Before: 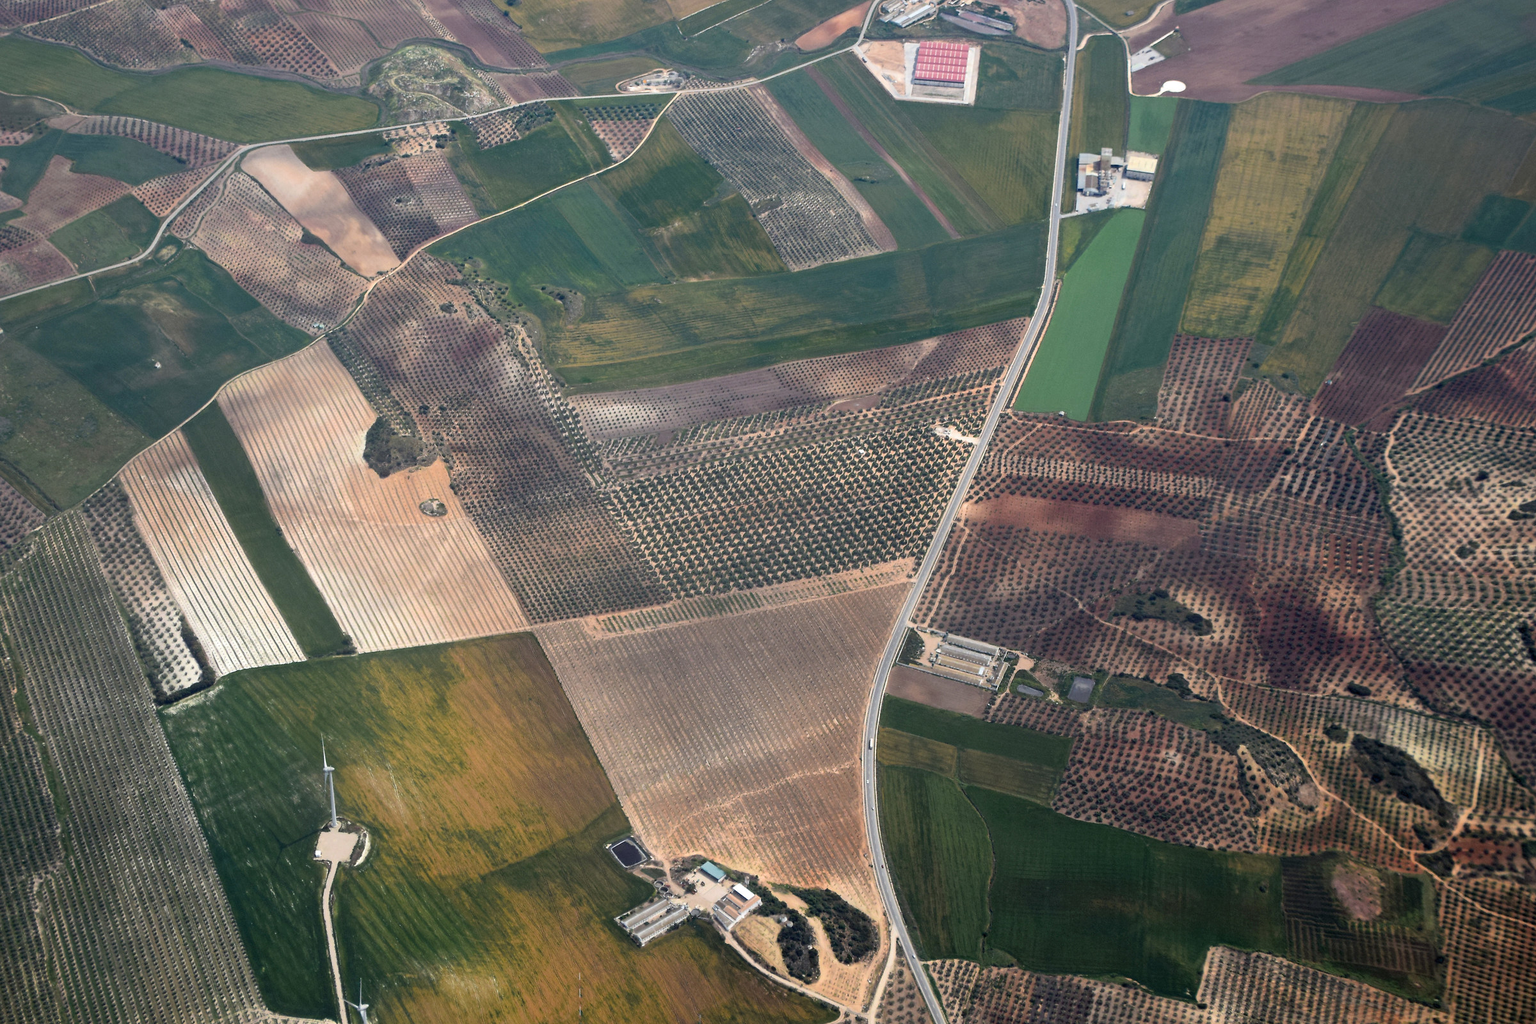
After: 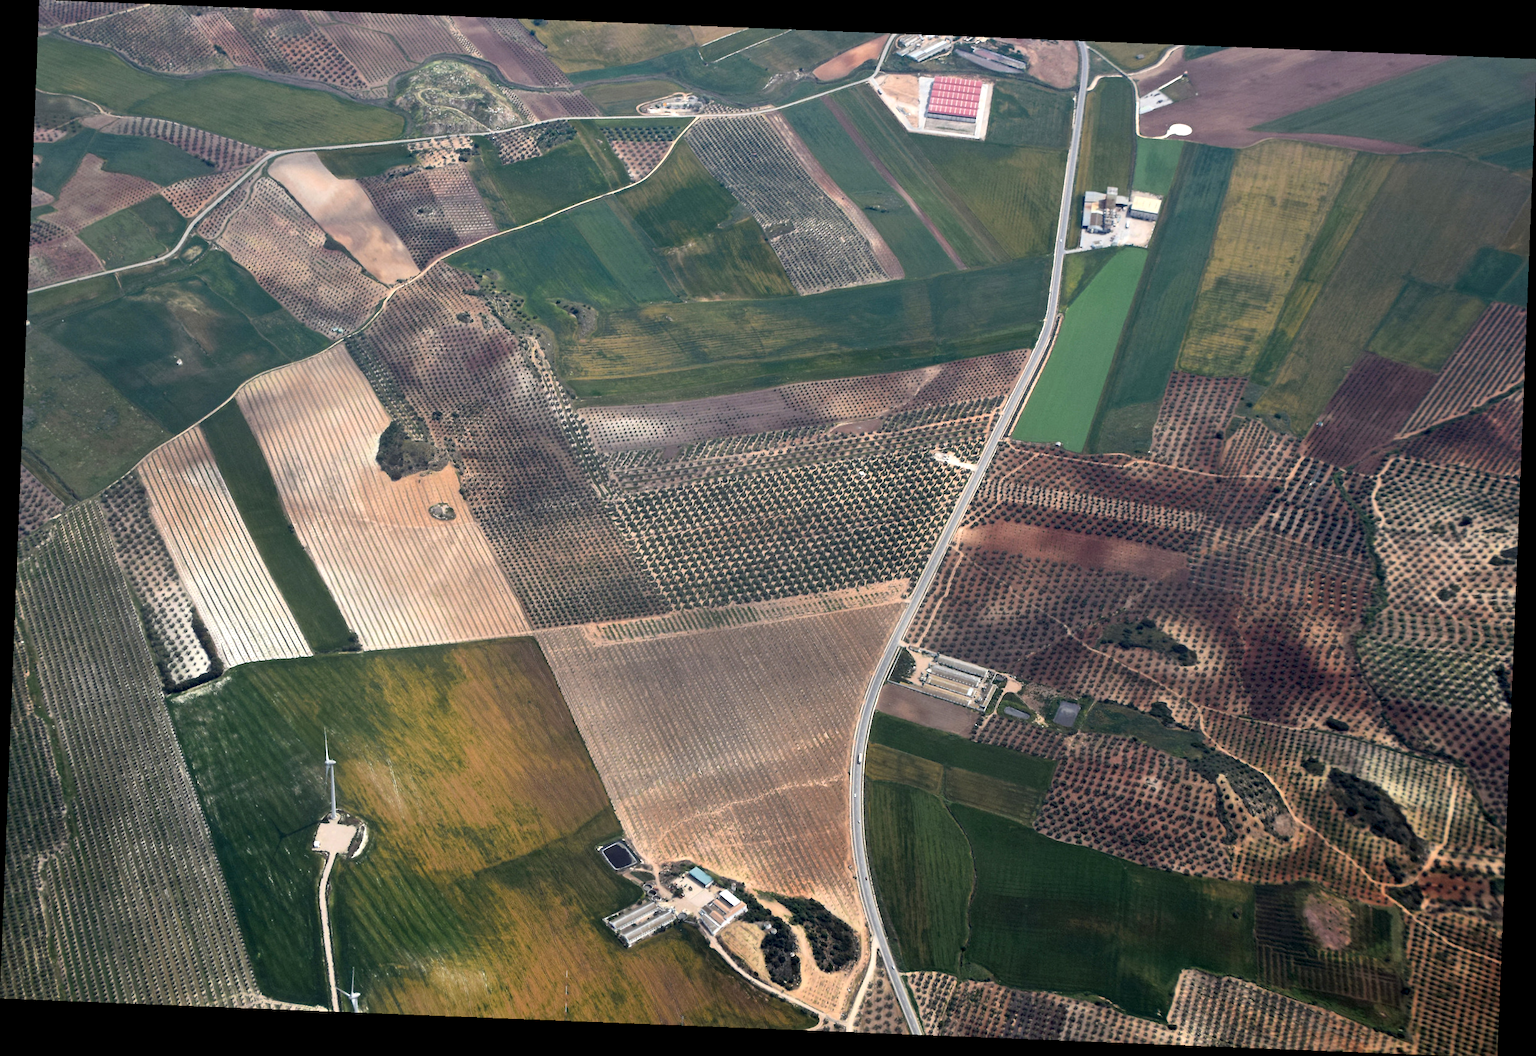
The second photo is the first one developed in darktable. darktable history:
contrast equalizer: octaves 7, y [[0.6 ×6], [0.55 ×6], [0 ×6], [0 ×6], [0 ×6]], mix 0.35
rotate and perspective: rotation 2.27°, automatic cropping off
